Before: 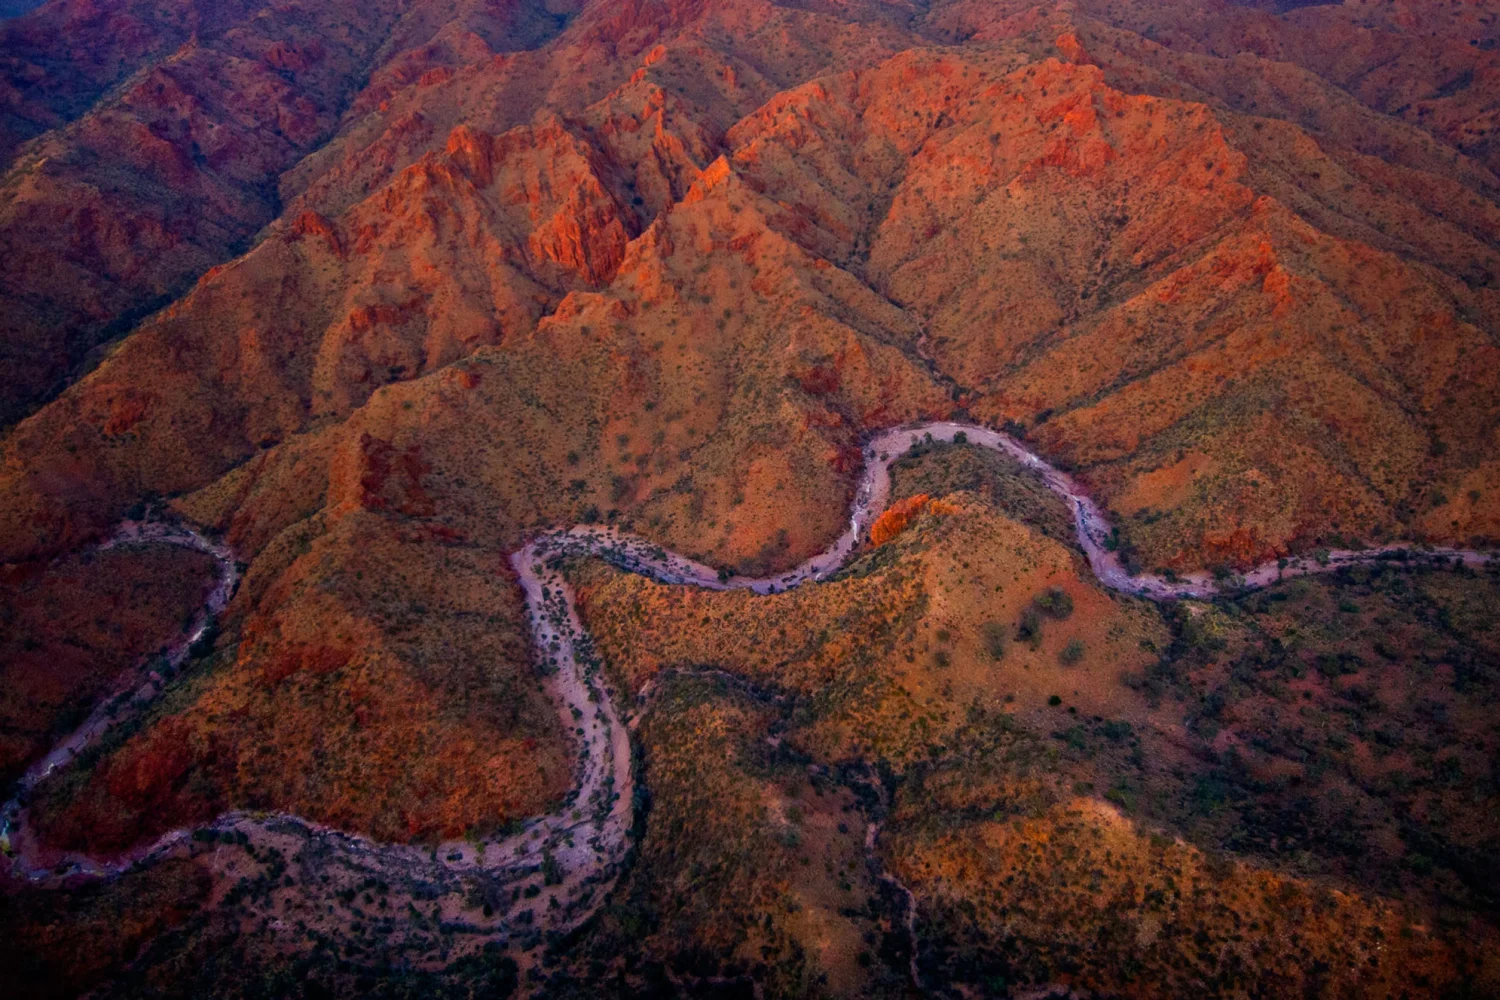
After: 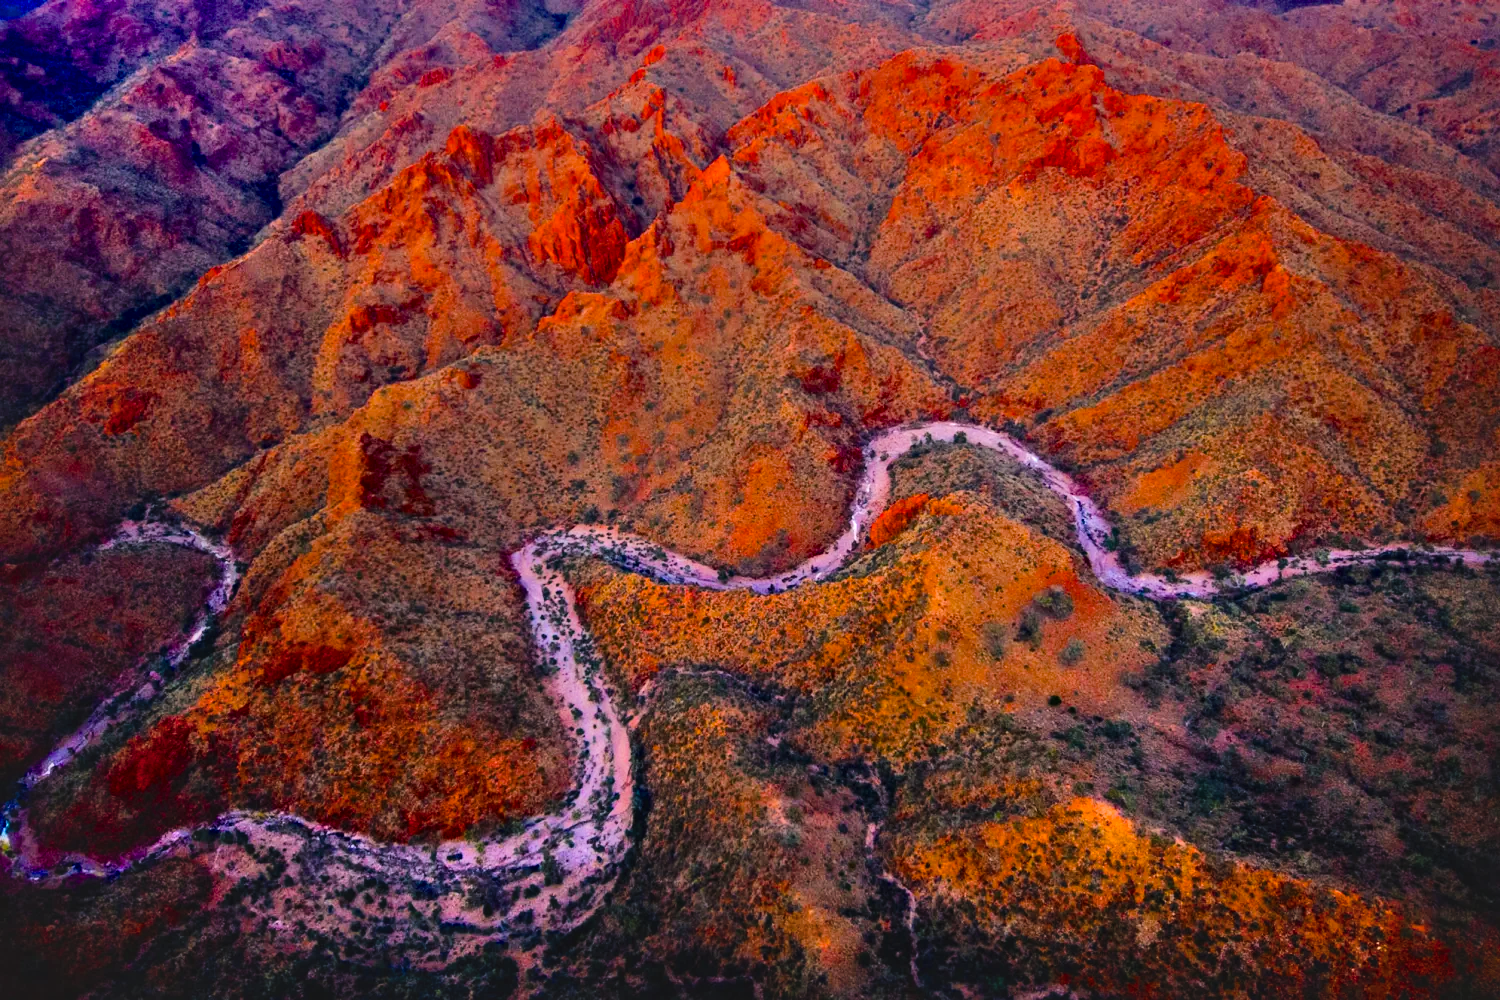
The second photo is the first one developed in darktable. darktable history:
color balance rgb: global offset › luminance 0.488%, linear chroma grading › global chroma 0.432%, perceptual saturation grading › global saturation 25.522%, perceptual brilliance grading › mid-tones 10.22%, perceptual brilliance grading › shadows 15.333%, saturation formula JzAzBz (2021)
tone equalizer: -8 EV -0.755 EV, -7 EV -0.714 EV, -6 EV -0.61 EV, -5 EV -0.363 EV, -3 EV 0.397 EV, -2 EV 0.6 EV, -1 EV 0.685 EV, +0 EV 0.765 EV
local contrast: mode bilateral grid, contrast 19, coarseness 50, detail 140%, midtone range 0.2
shadows and highlights: low approximation 0.01, soften with gaussian
